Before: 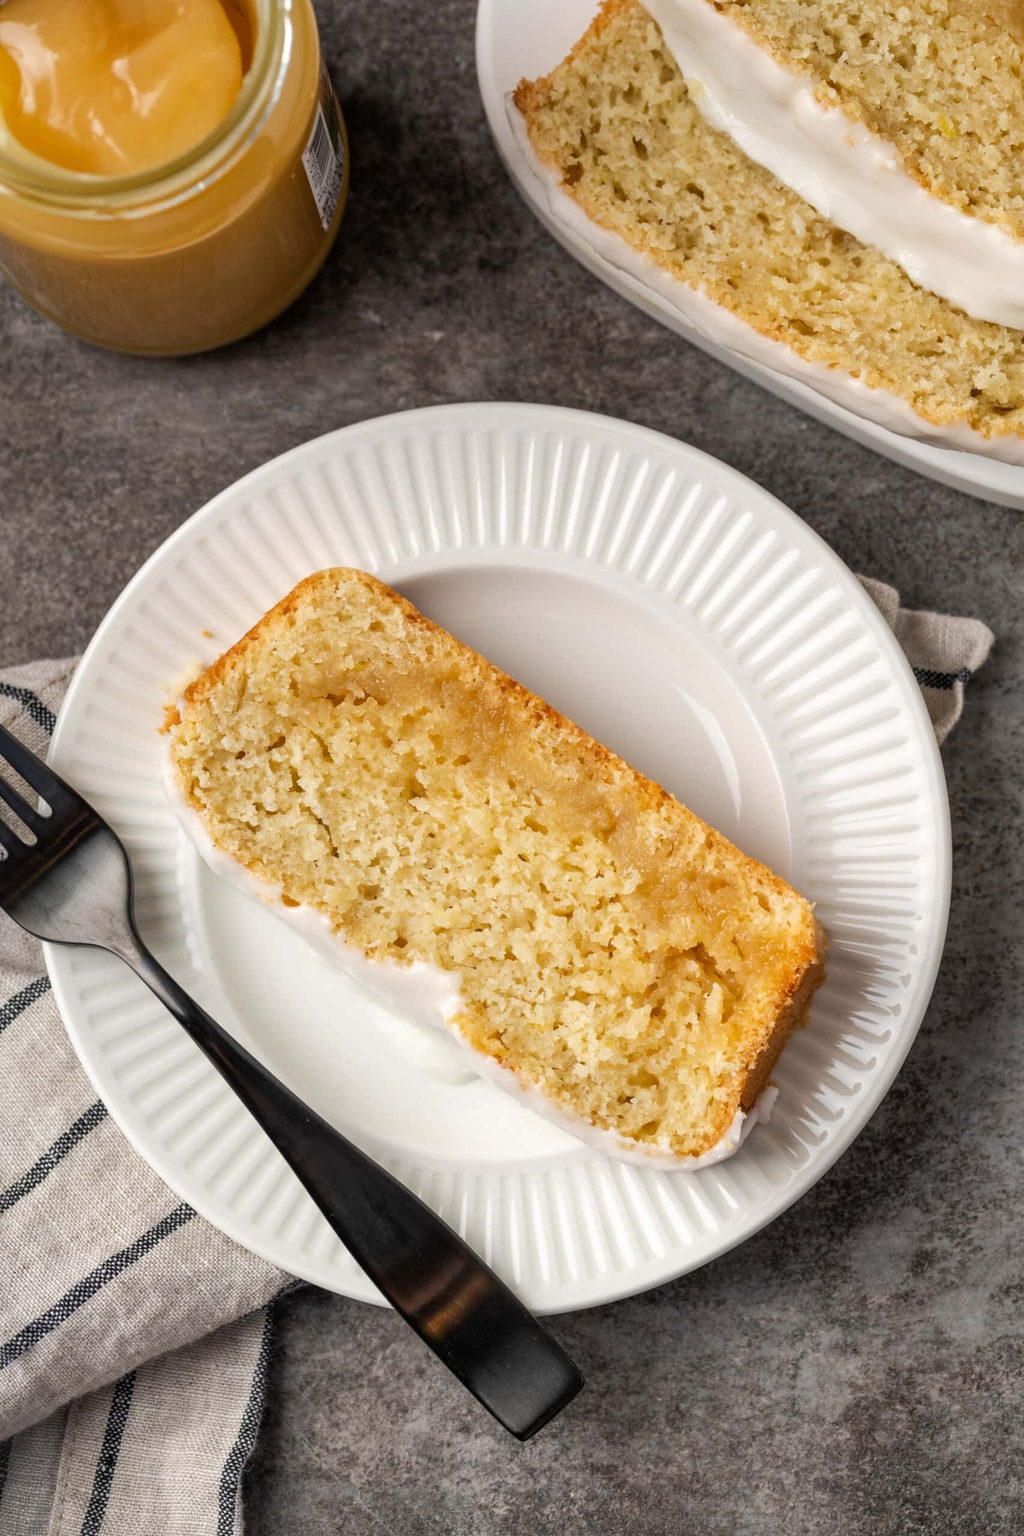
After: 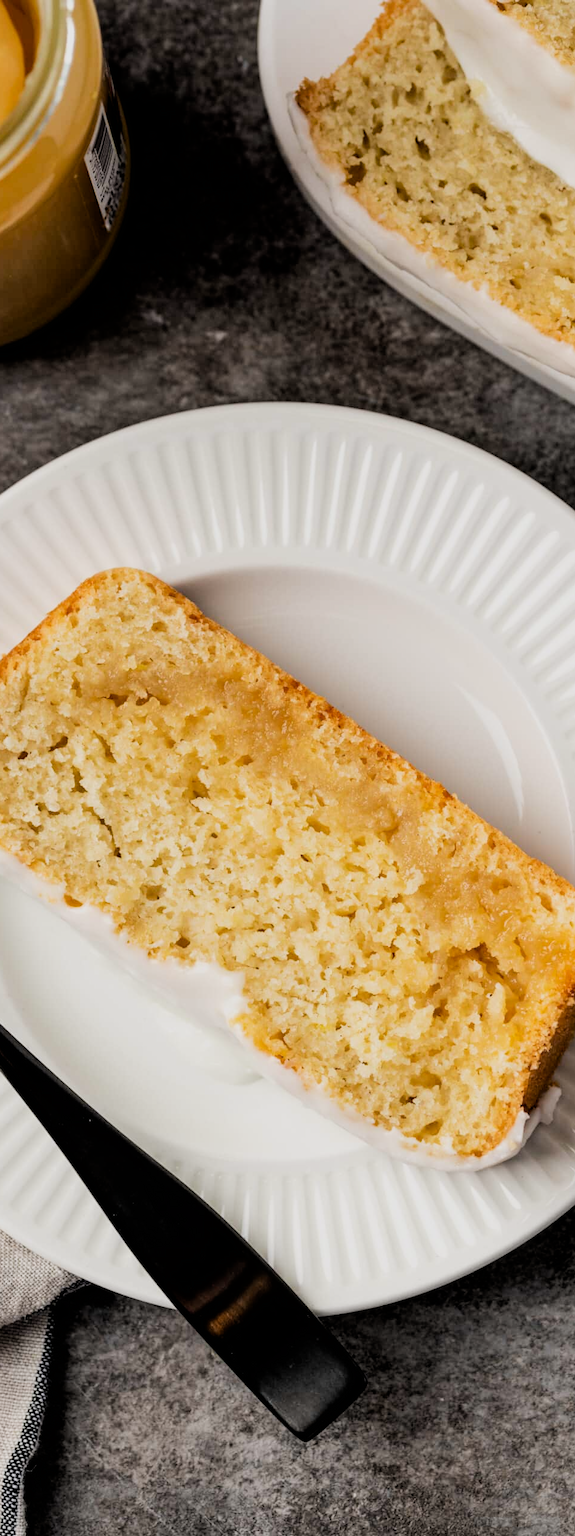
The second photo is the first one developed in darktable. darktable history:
exposure: black level correction 0.007, compensate highlight preservation false
crop: left 21.304%, right 22.477%
filmic rgb: black relative exposure -5.14 EV, white relative exposure 3.97 EV, hardness 2.91, contrast 1.297, highlights saturation mix -31.49%
